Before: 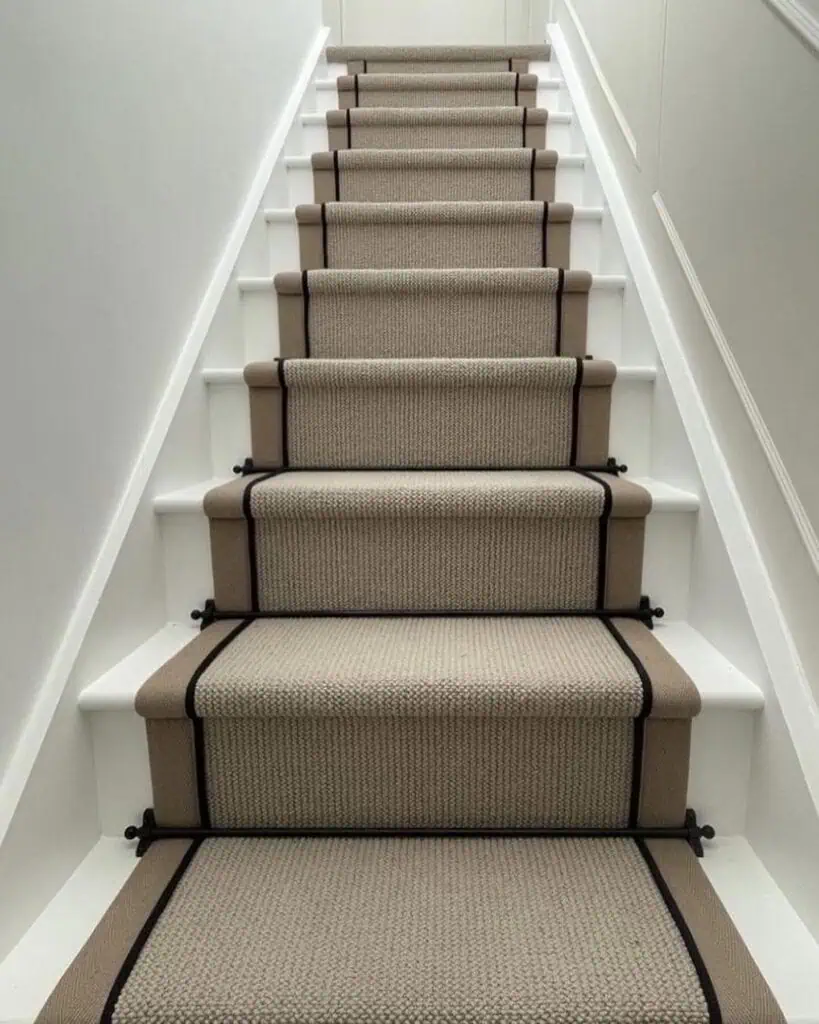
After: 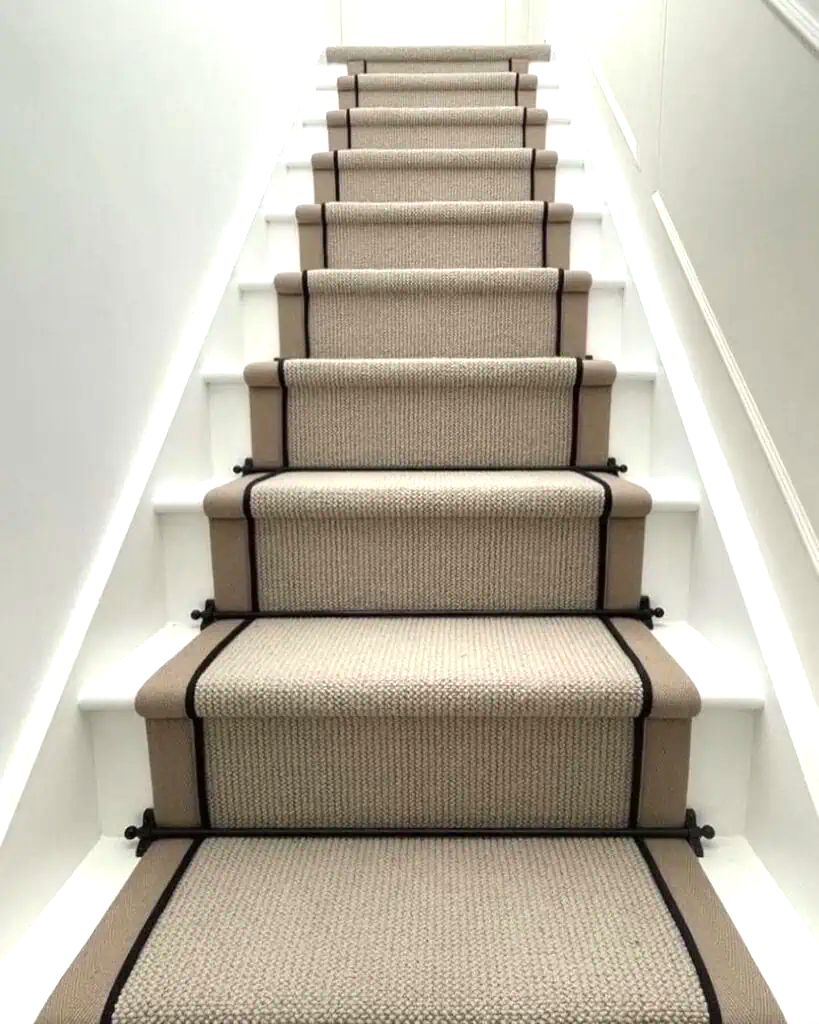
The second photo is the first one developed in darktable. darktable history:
exposure: exposure 0.742 EV, compensate highlight preservation false
